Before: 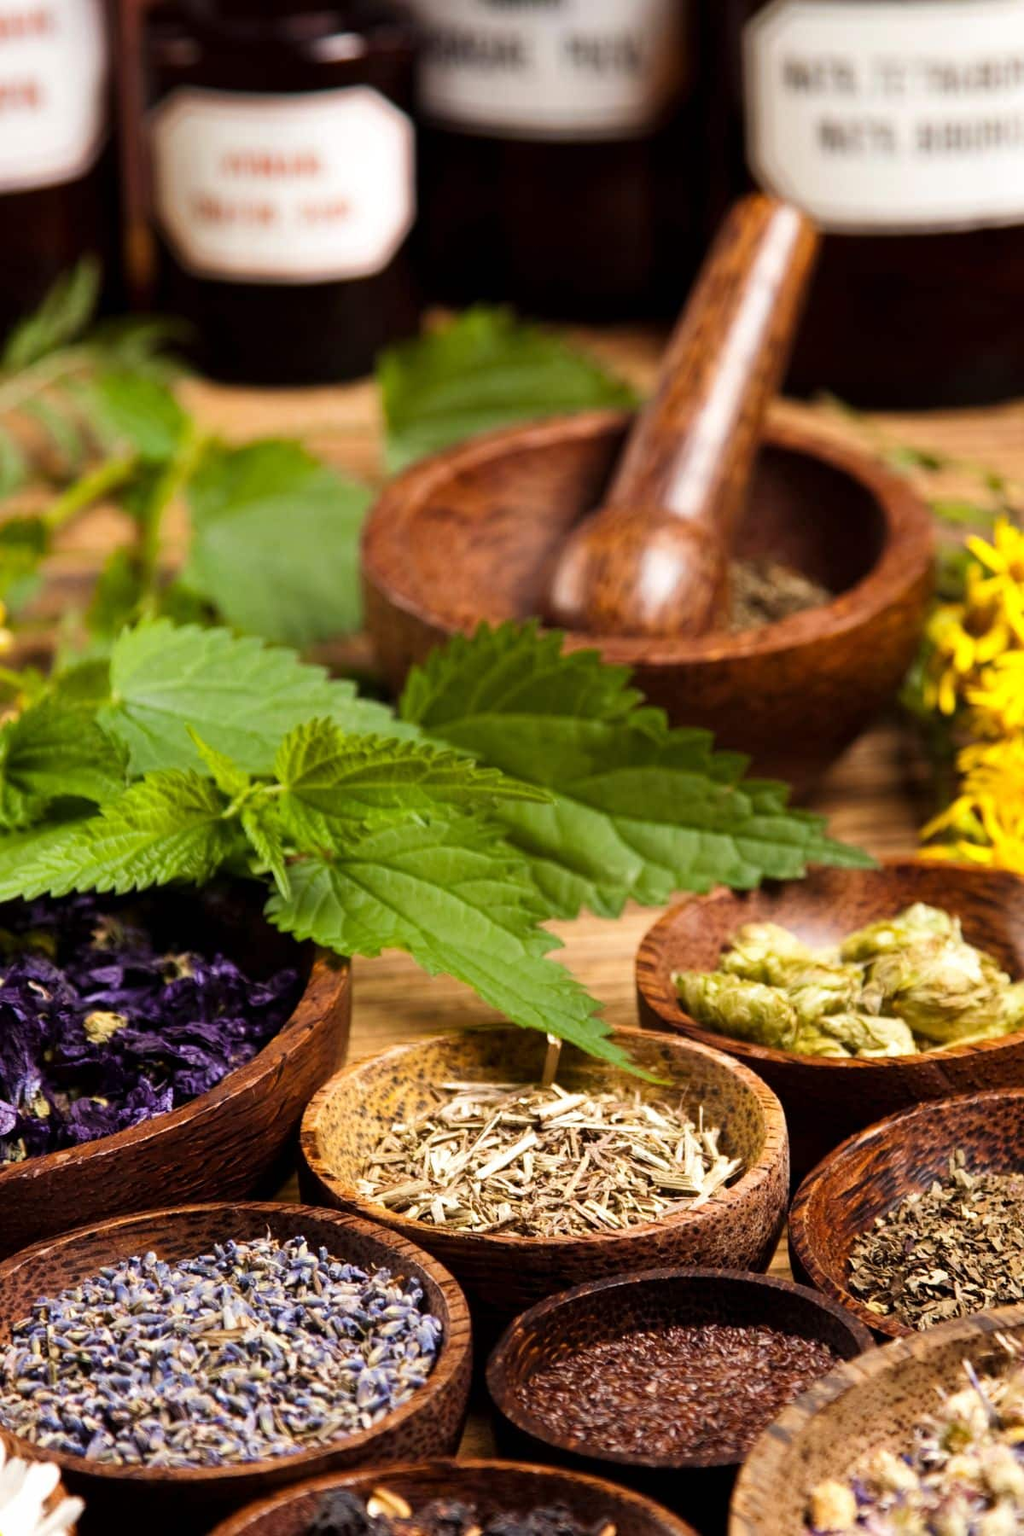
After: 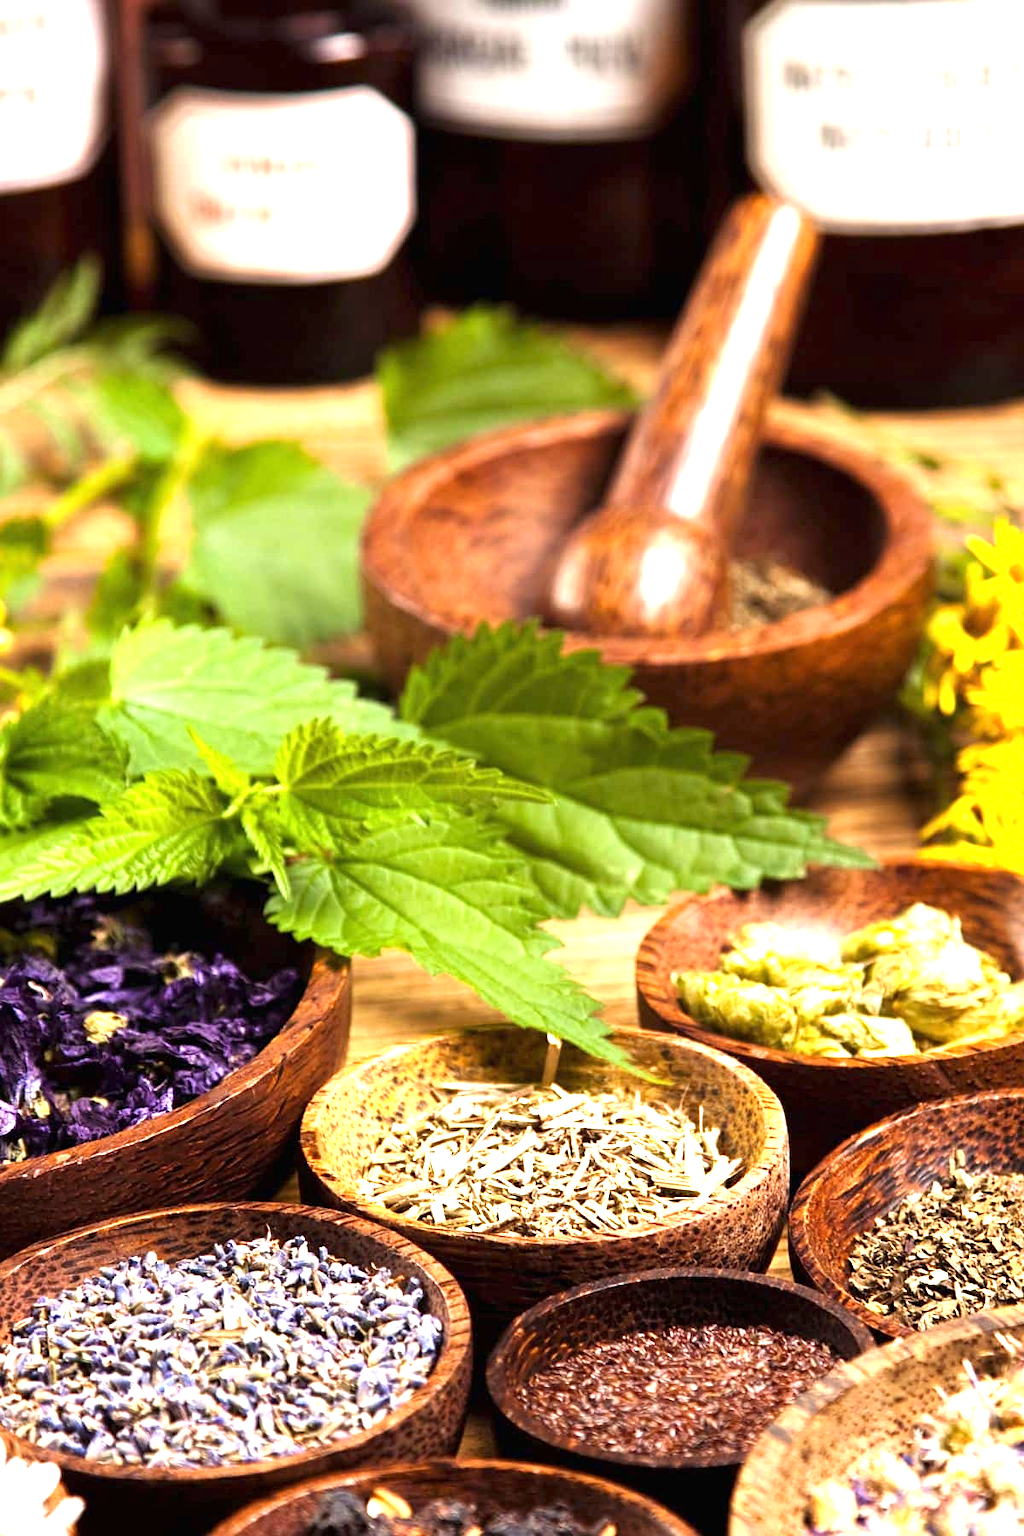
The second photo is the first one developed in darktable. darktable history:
sharpen: amount 0.2
exposure: black level correction 0, exposure 1.2 EV, compensate exposure bias true, compensate highlight preservation false
